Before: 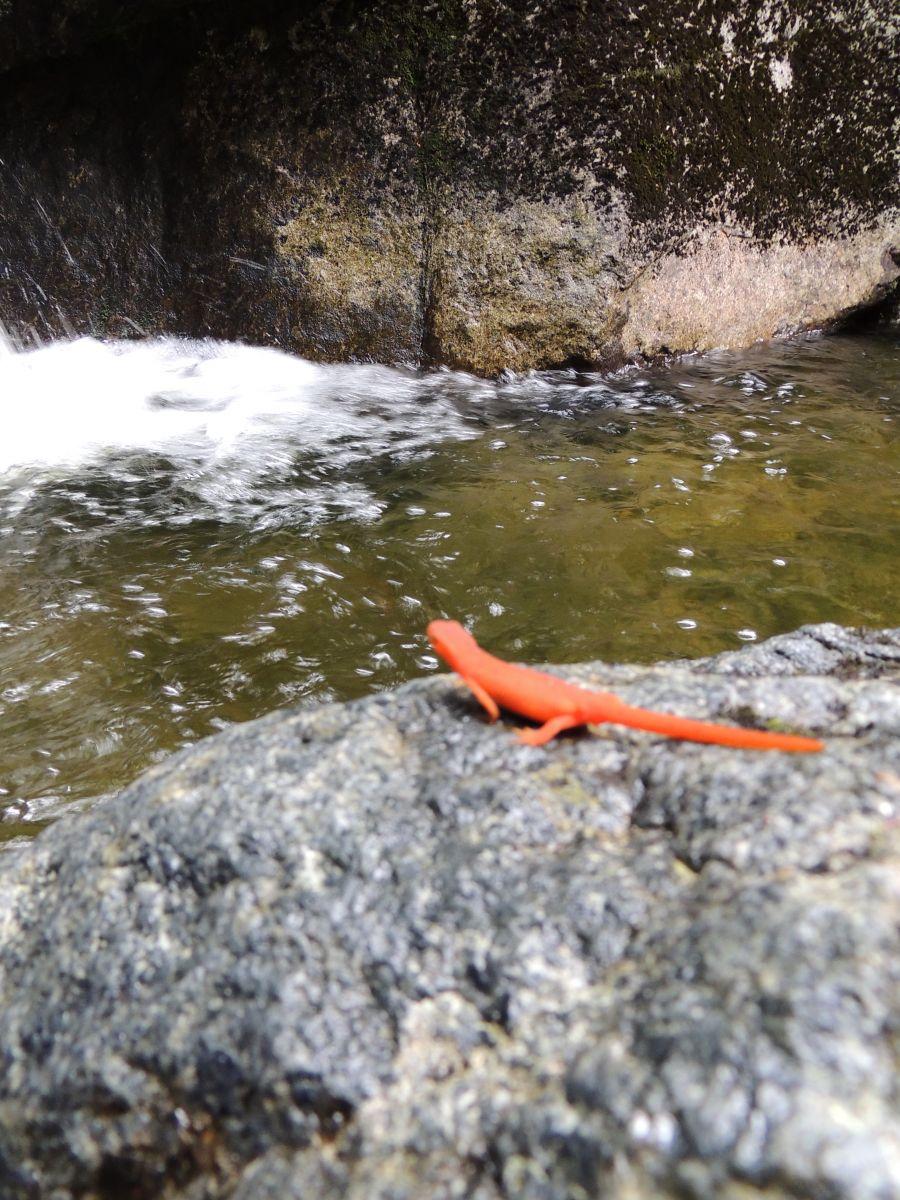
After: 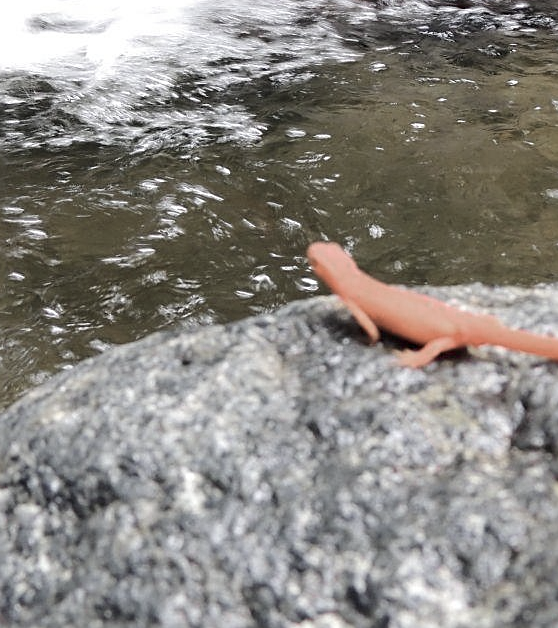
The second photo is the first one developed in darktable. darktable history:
exposure: compensate exposure bias true, compensate highlight preservation false
sharpen: on, module defaults
color zones: curves: ch0 [(0, 0.6) (0.129, 0.508) (0.193, 0.483) (0.429, 0.5) (0.571, 0.5) (0.714, 0.5) (0.857, 0.5) (1, 0.6)]; ch1 [(0, 0.481) (0.112, 0.245) (0.213, 0.223) (0.429, 0.233) (0.571, 0.231) (0.683, 0.242) (0.857, 0.296) (1, 0.481)]
crop: left 13.374%, top 31.564%, right 24.52%, bottom 16.09%
